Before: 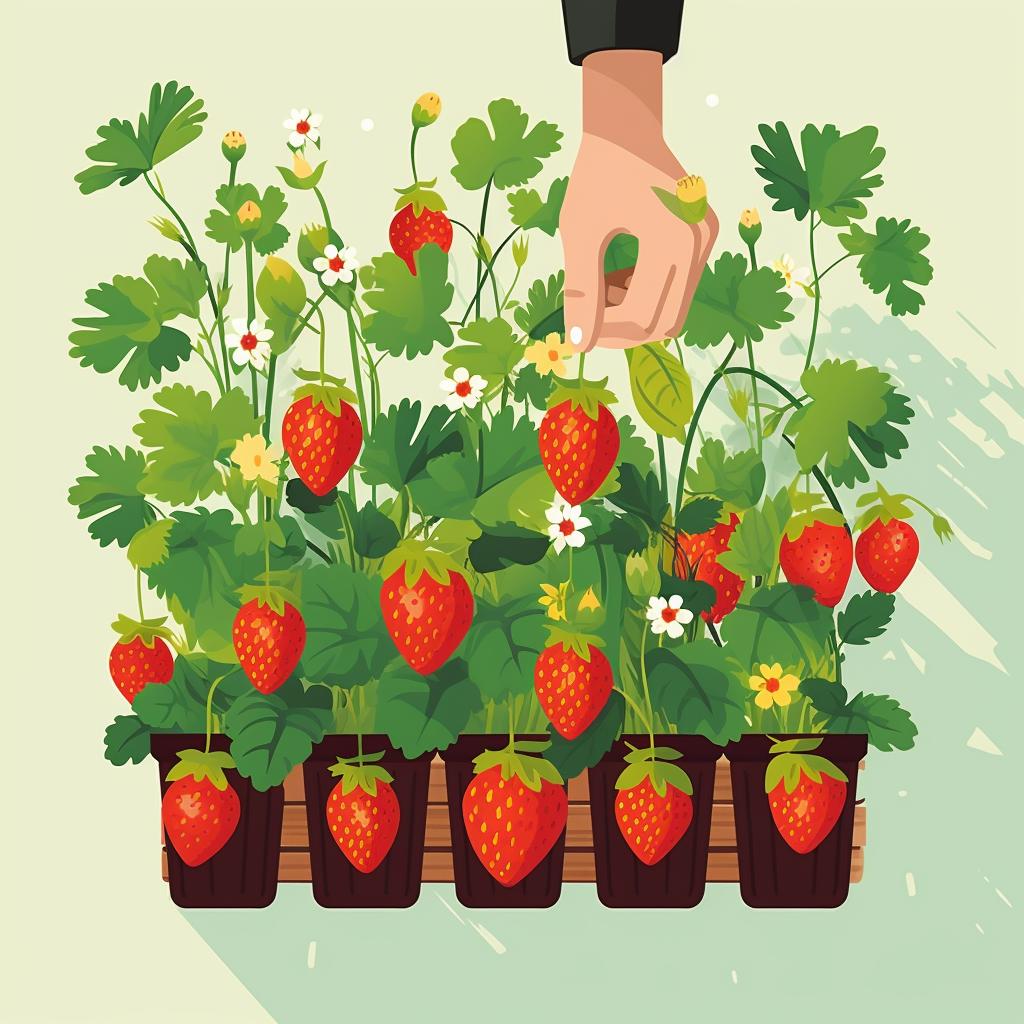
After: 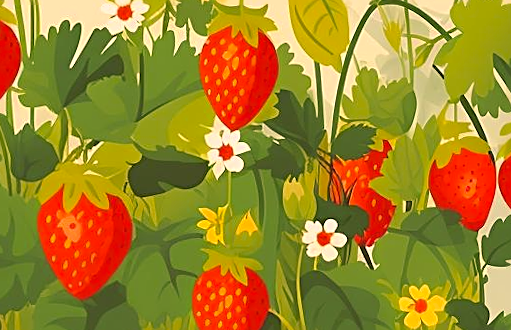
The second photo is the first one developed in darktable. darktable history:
crop: left 36.607%, top 34.735%, right 13.146%, bottom 30.611%
rotate and perspective: rotation 0.679°, lens shift (horizontal) 0.136, crop left 0.009, crop right 0.991, crop top 0.078, crop bottom 0.95
sharpen: on, module defaults
color balance rgb: shadows lift › luminance -5%, shadows lift › chroma 1.1%, shadows lift › hue 219°, power › luminance 10%, power › chroma 2.83%, power › hue 60°, highlights gain › chroma 4.52%, highlights gain › hue 33.33°, saturation formula JzAzBz (2021)
